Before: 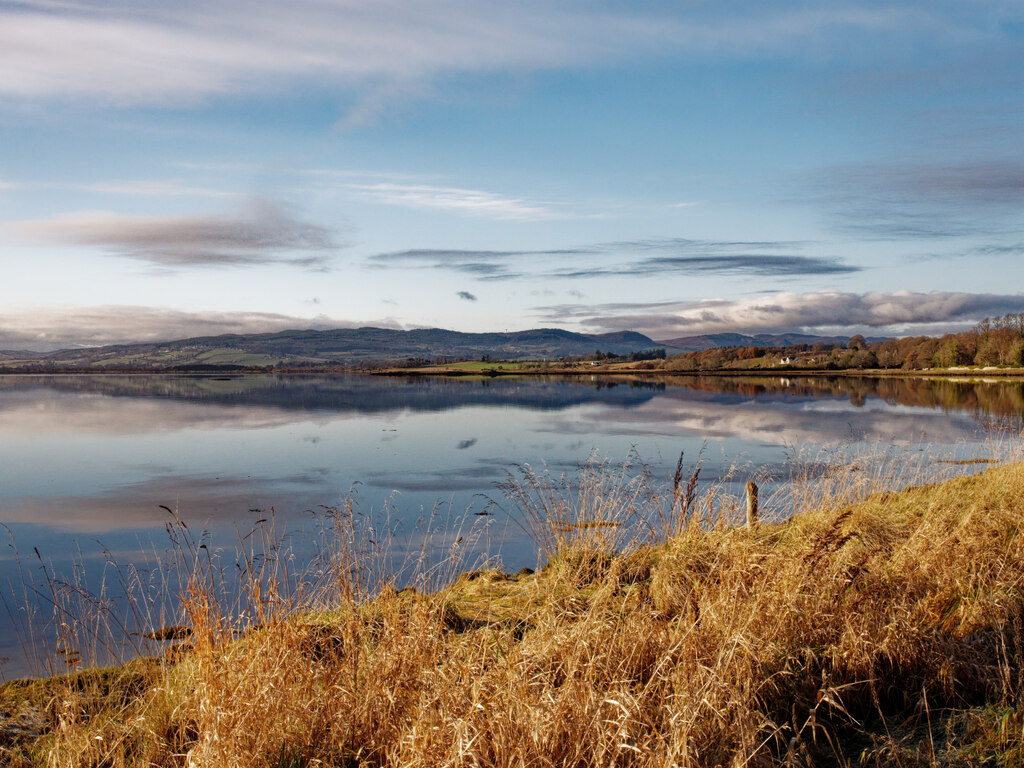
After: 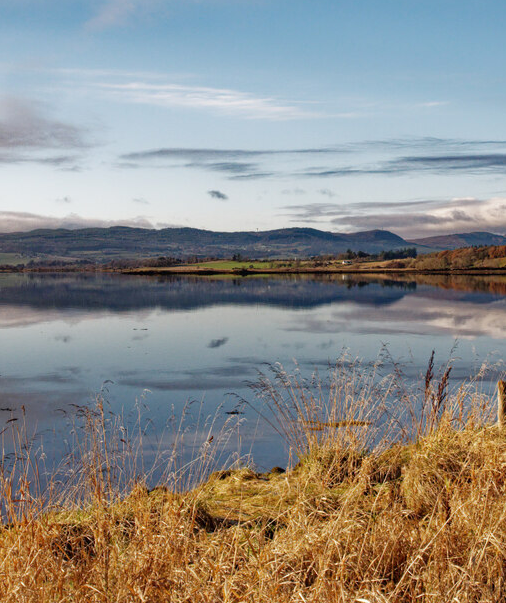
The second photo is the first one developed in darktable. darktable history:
exposure: compensate exposure bias true, compensate highlight preservation false
crop and rotate: angle 0.02°, left 24.353%, top 13.219%, right 26.156%, bottom 8.224%
tone equalizer: on, module defaults
white balance: emerald 1
